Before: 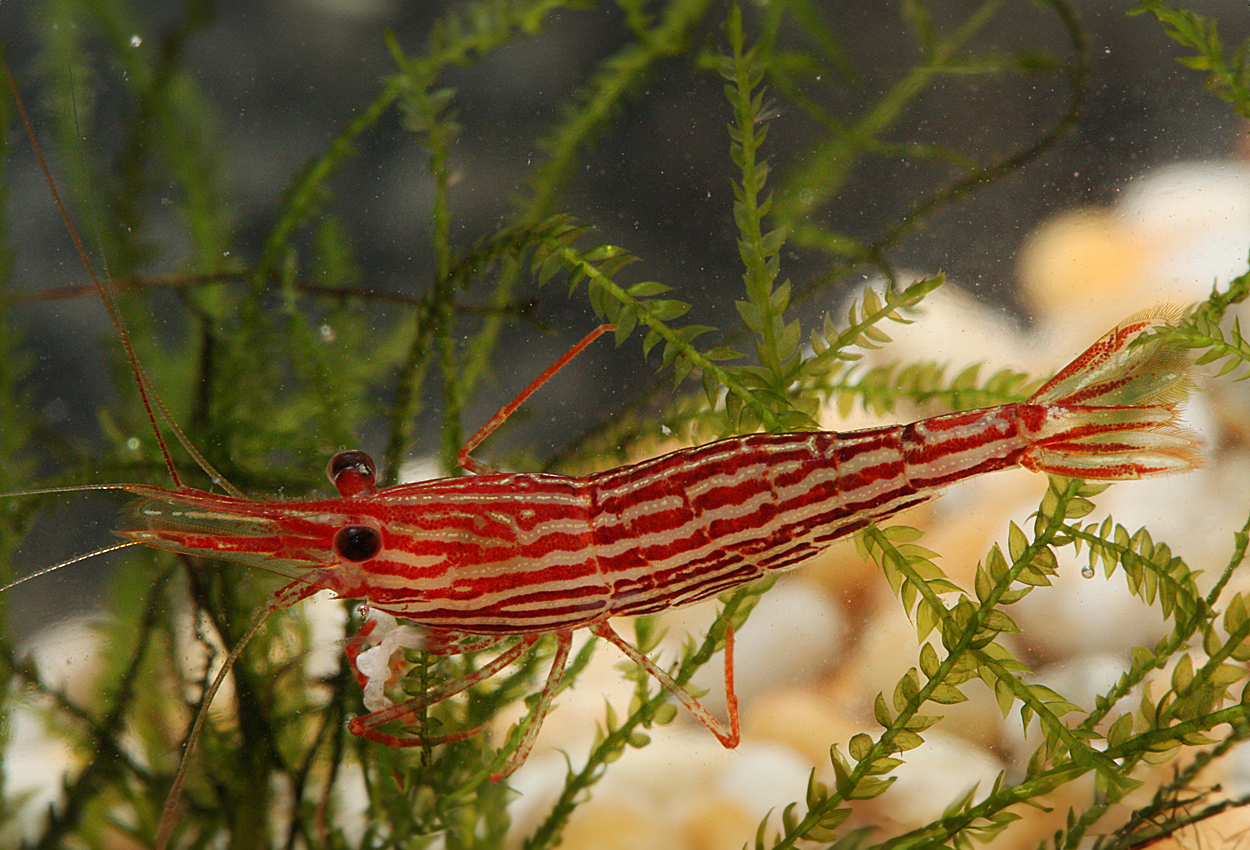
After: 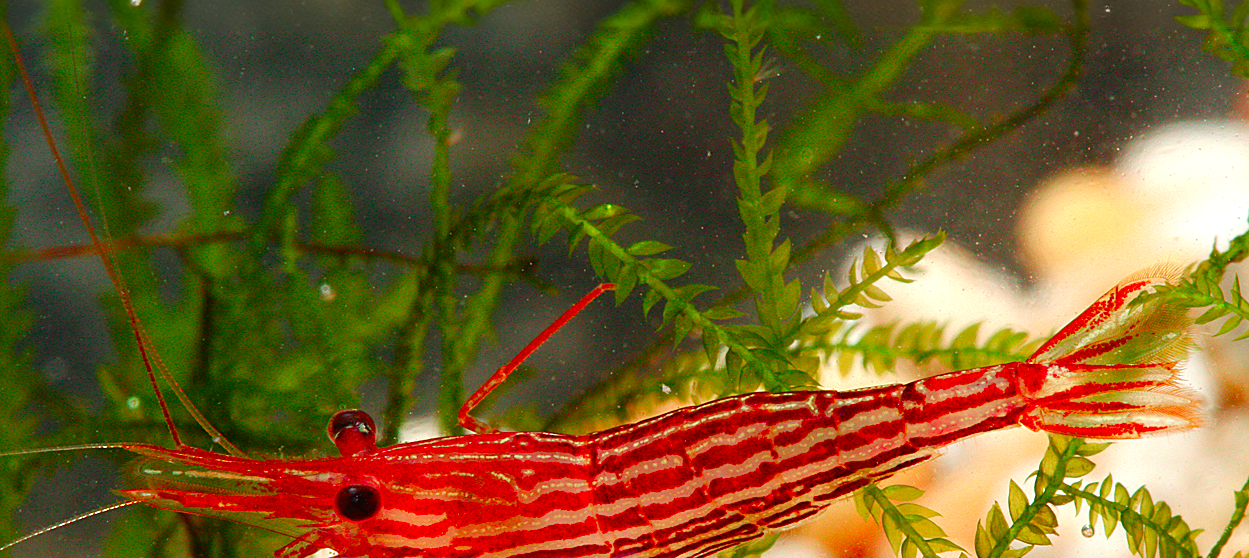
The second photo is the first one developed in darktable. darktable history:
color contrast: green-magenta contrast 1.73, blue-yellow contrast 1.15
crop and rotate: top 4.848%, bottom 29.503%
color balance rgb: perceptual saturation grading › global saturation 25%, perceptual saturation grading › highlights -50%, perceptual saturation grading › shadows 30%, perceptual brilliance grading › global brilliance 12%, global vibrance 20%
